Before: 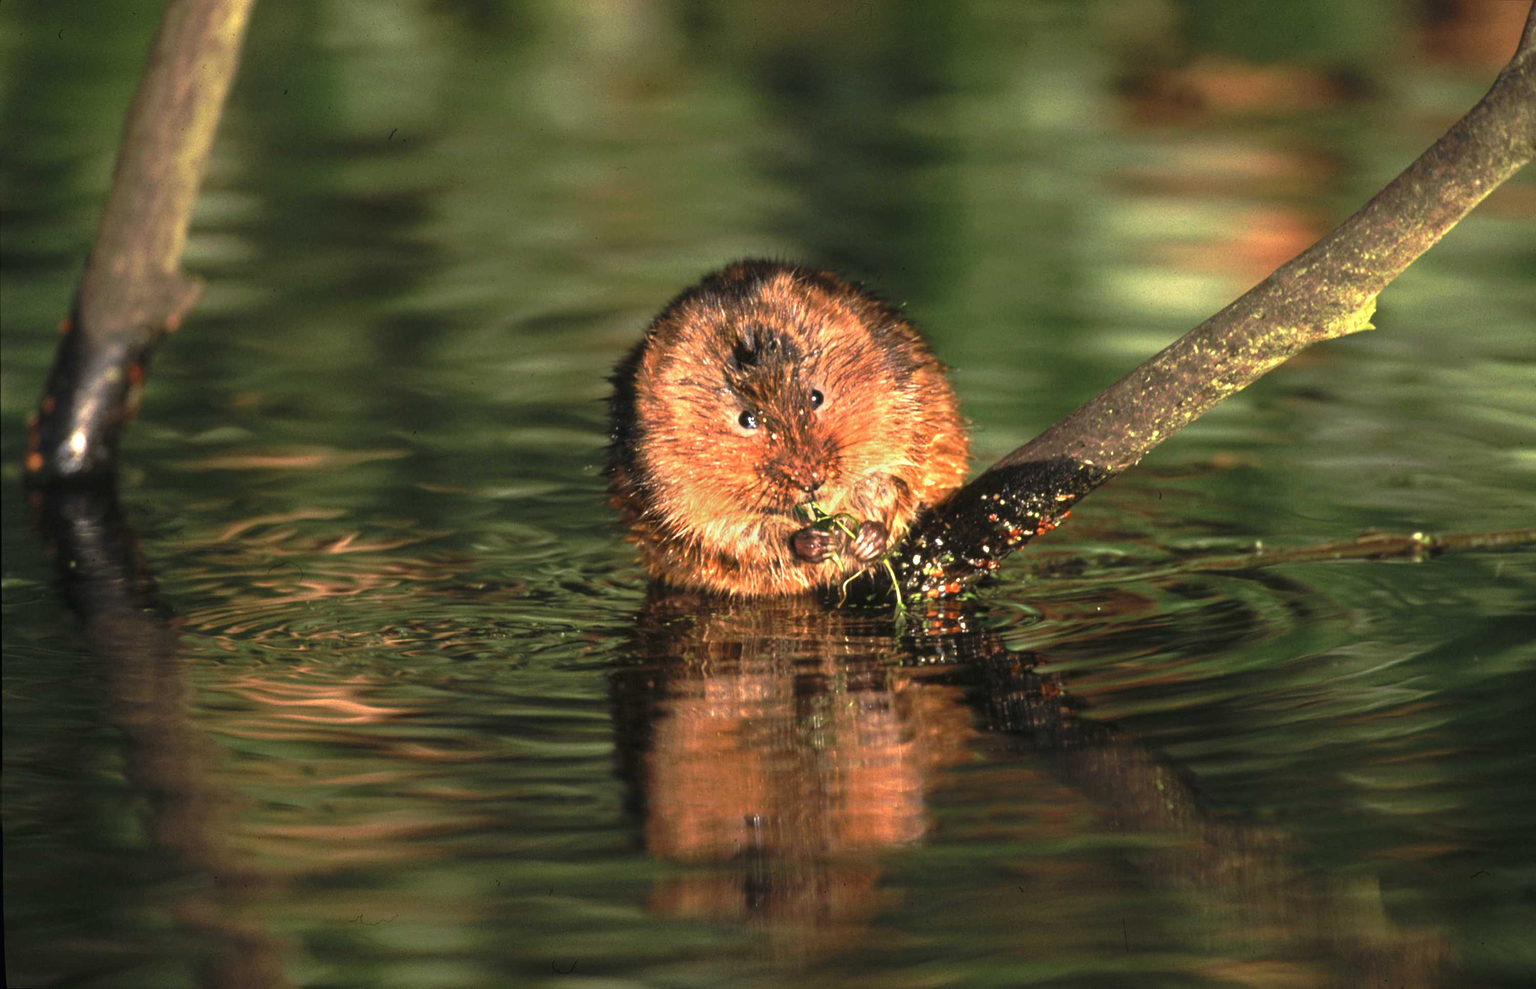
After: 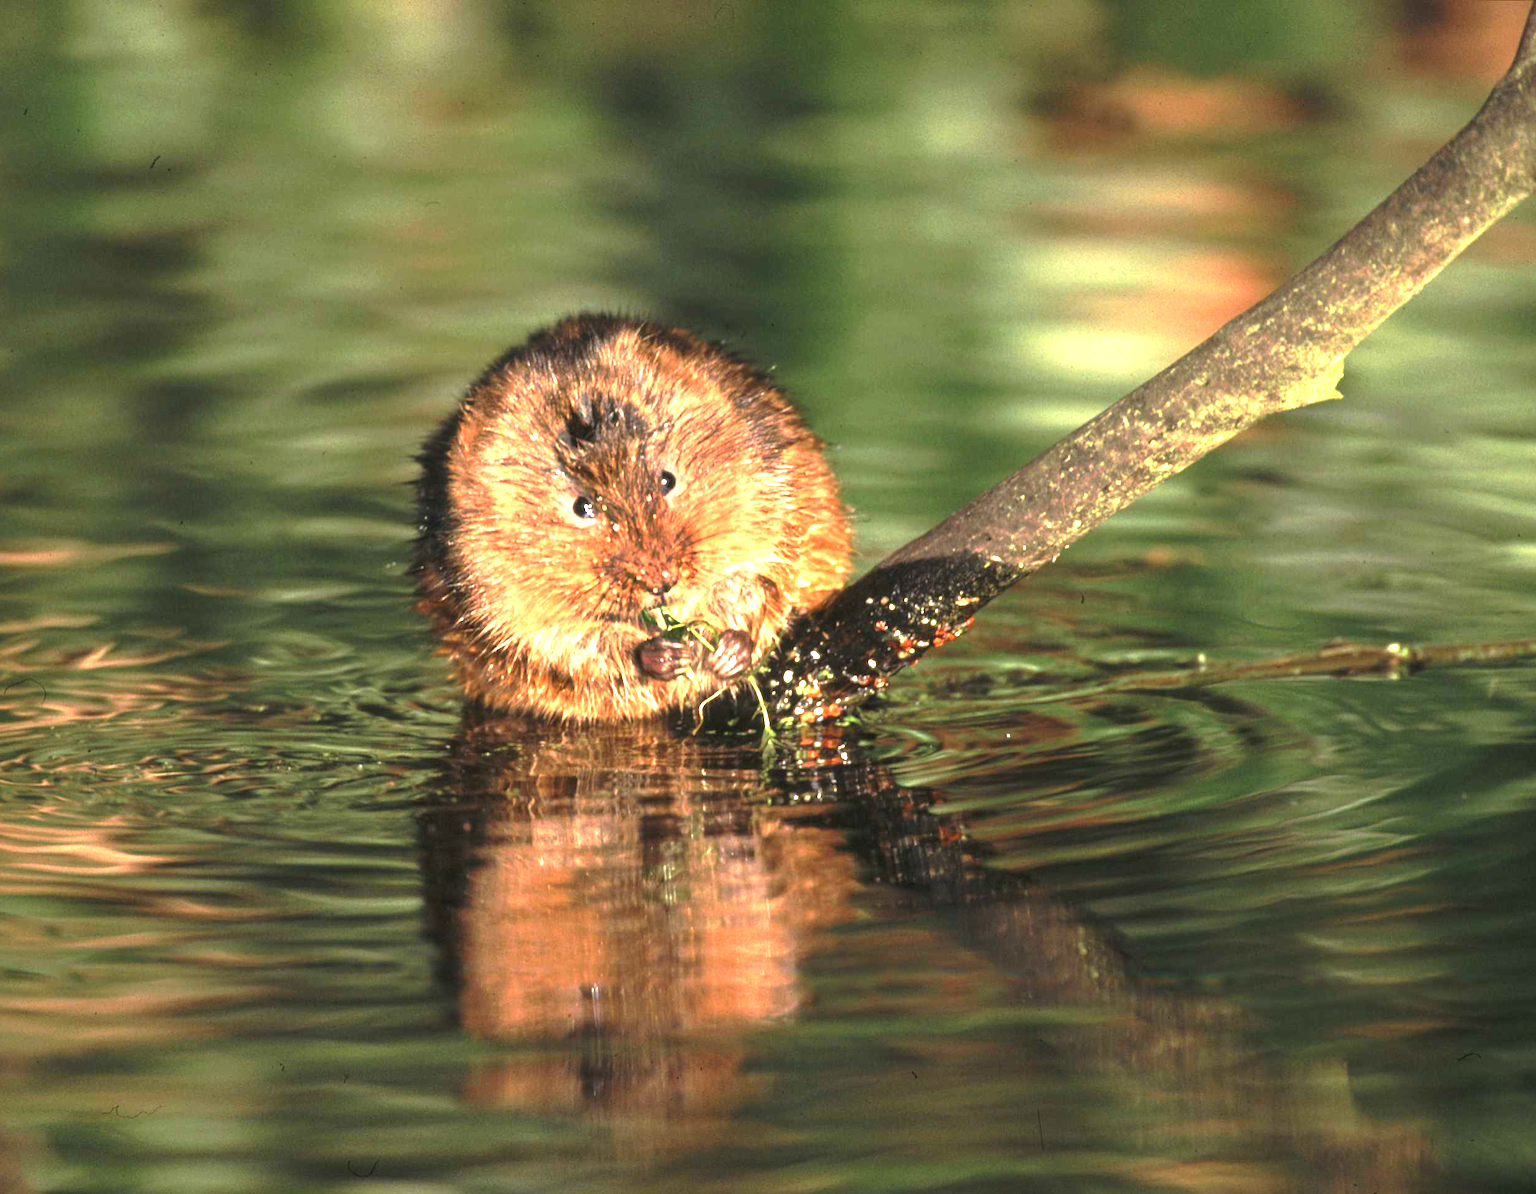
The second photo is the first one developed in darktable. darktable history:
crop: left 17.242%, bottom 0.039%
exposure: exposure 1 EV, compensate highlight preservation false
